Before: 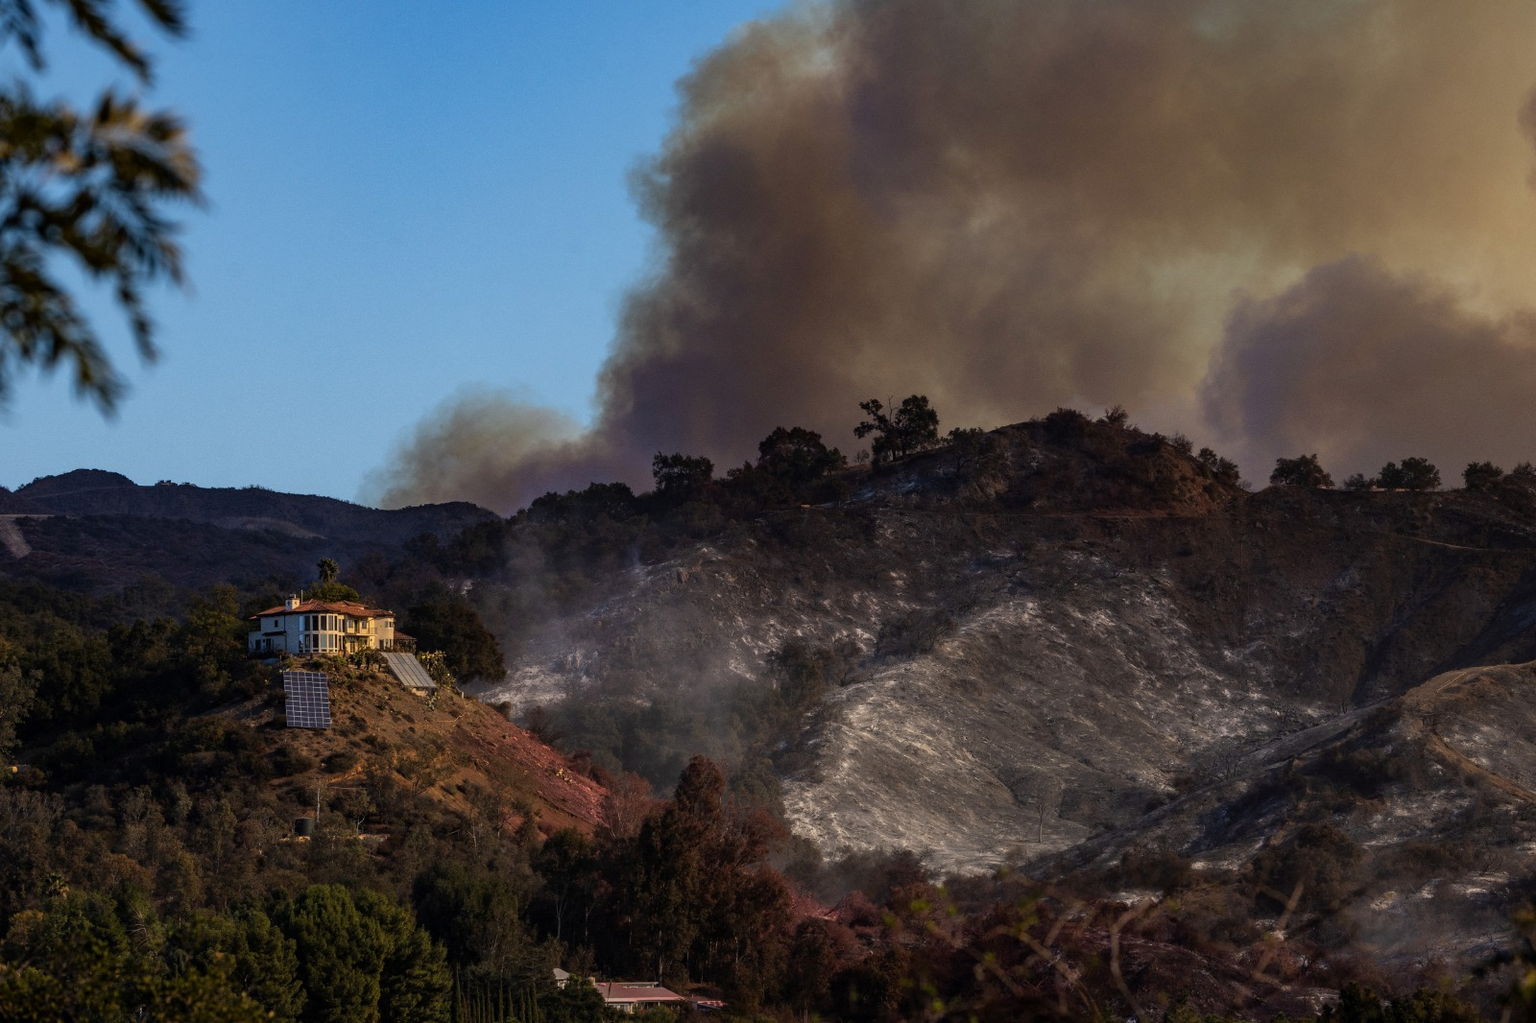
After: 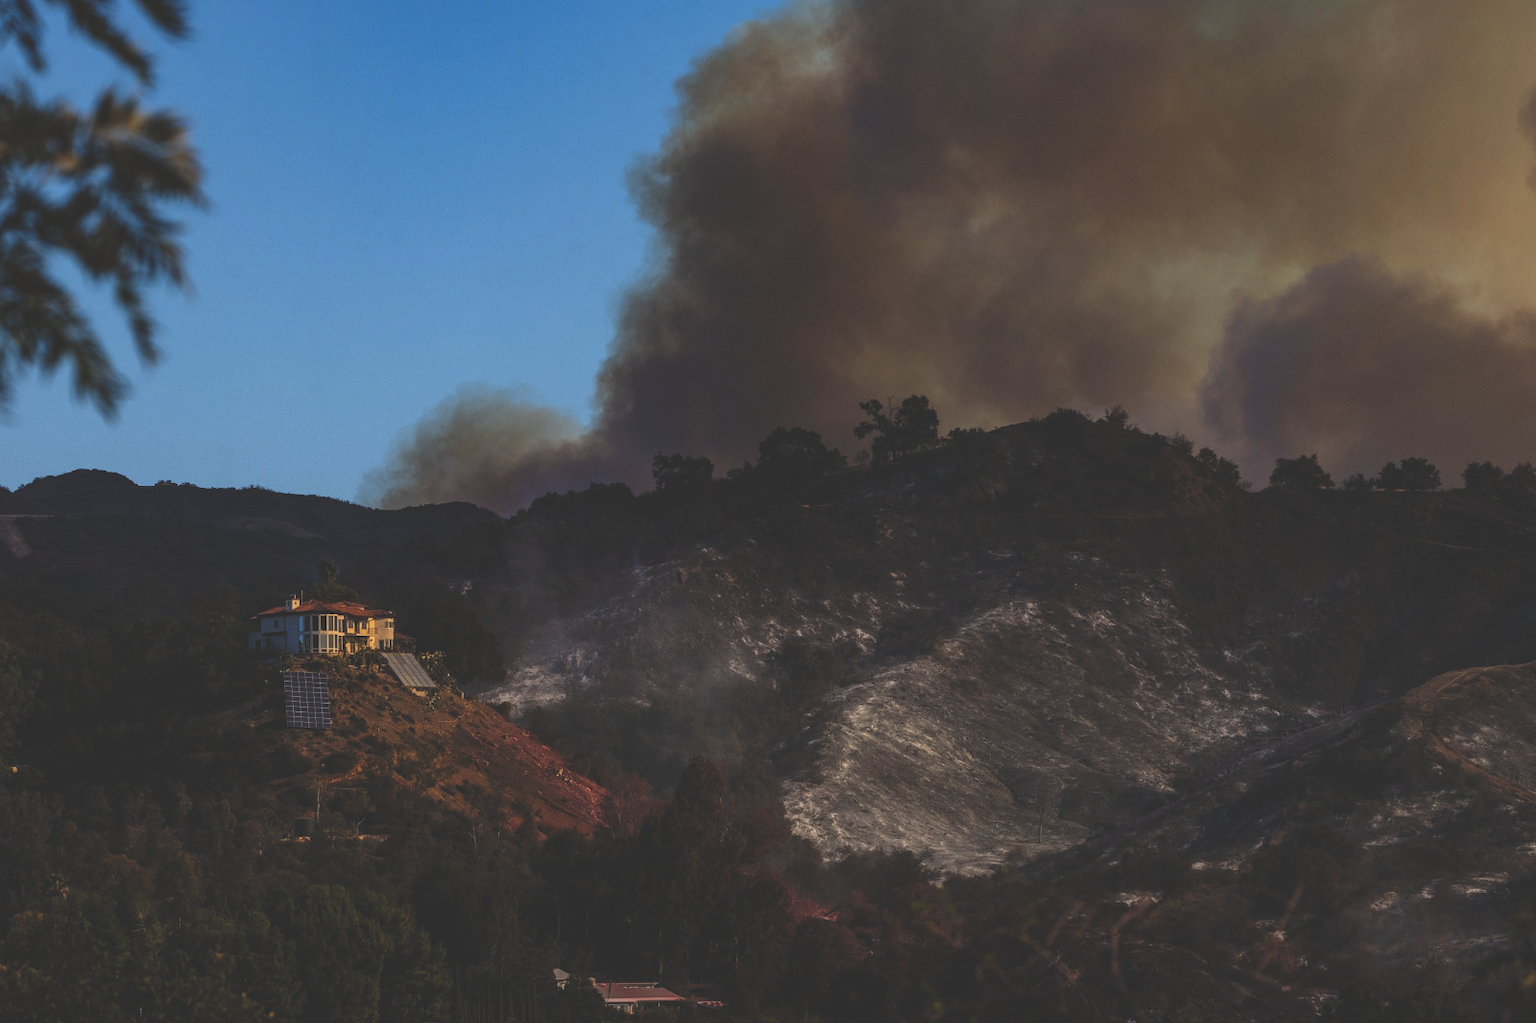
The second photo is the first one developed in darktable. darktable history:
rgb curve: curves: ch0 [(0, 0.186) (0.314, 0.284) (0.775, 0.708) (1, 1)], compensate middle gray true, preserve colors none
shadows and highlights: shadows 0, highlights 40
